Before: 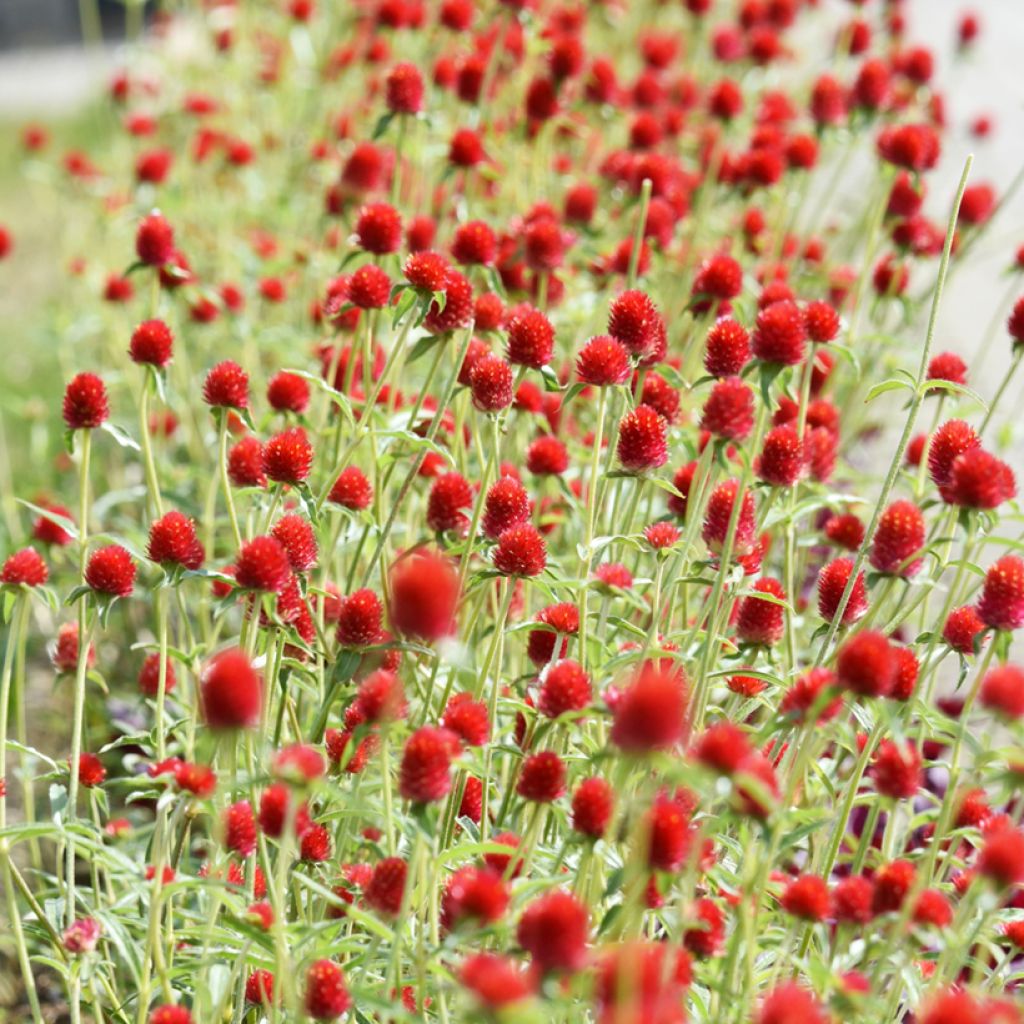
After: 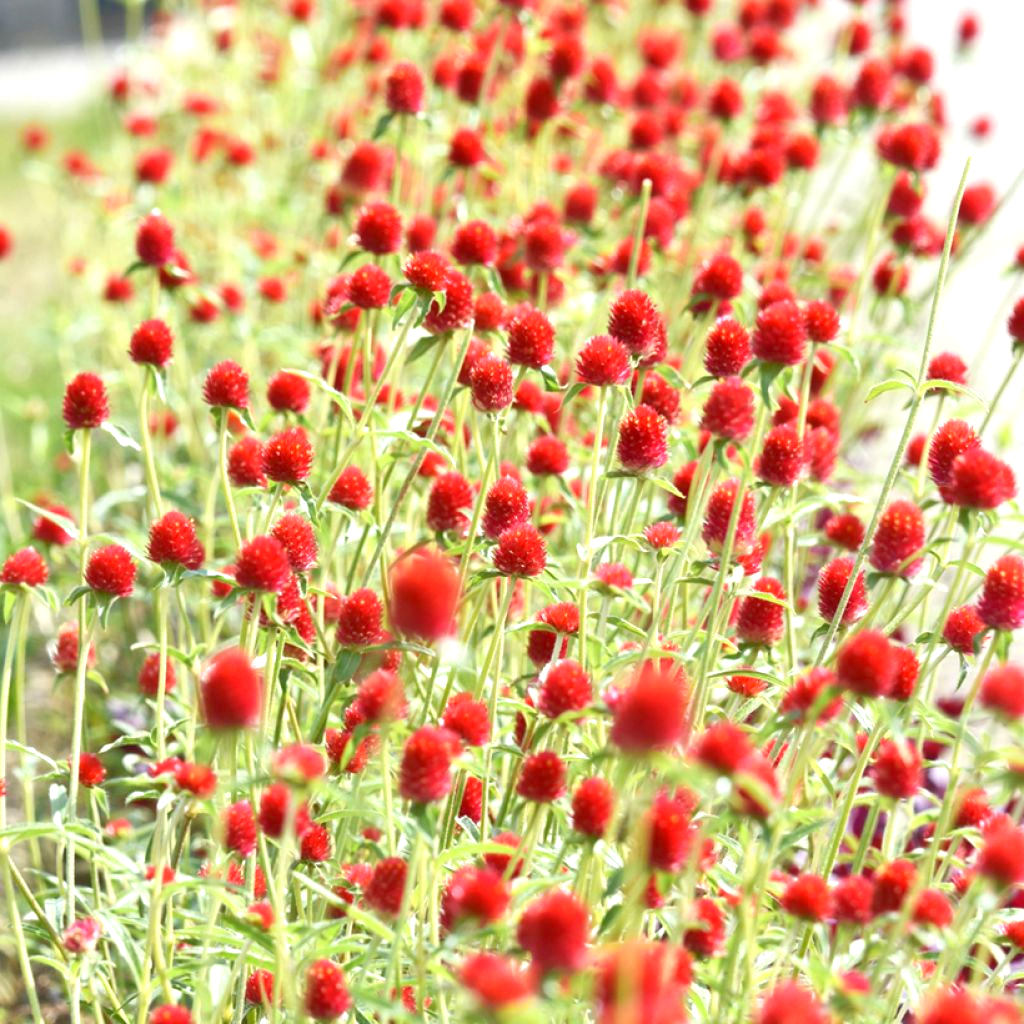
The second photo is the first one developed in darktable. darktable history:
tone equalizer: -7 EV 0.164 EV, -6 EV 0.611 EV, -5 EV 1.15 EV, -4 EV 1.35 EV, -3 EV 1.14 EV, -2 EV 0.6 EV, -1 EV 0.158 EV
exposure: exposure 0.523 EV, compensate highlight preservation false
